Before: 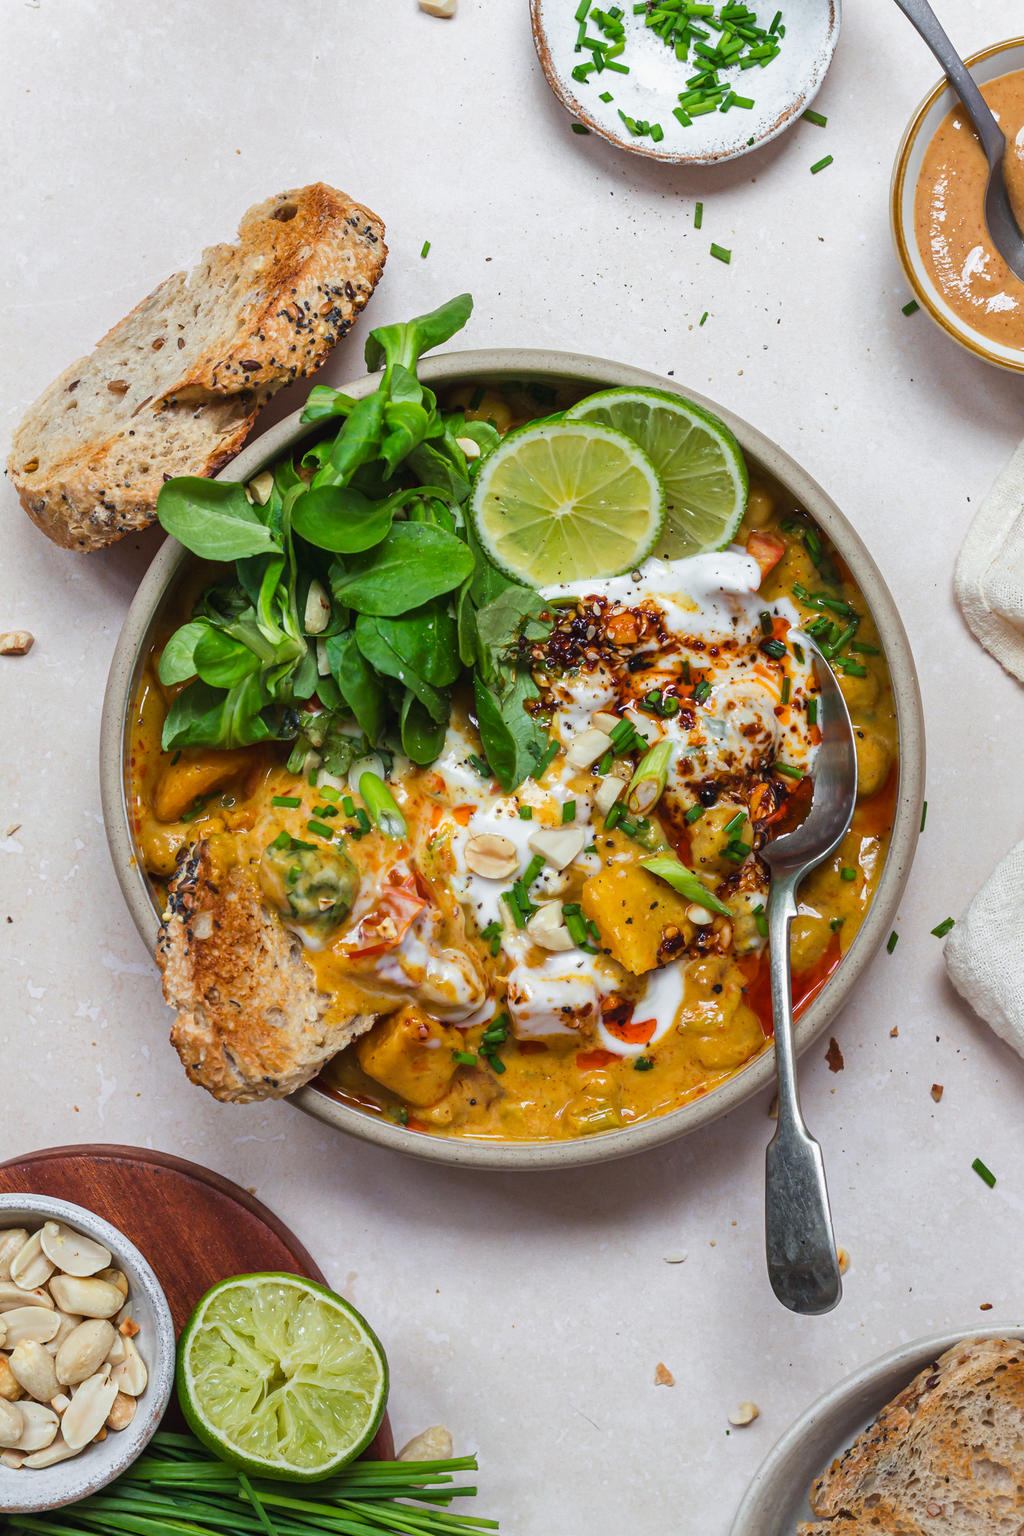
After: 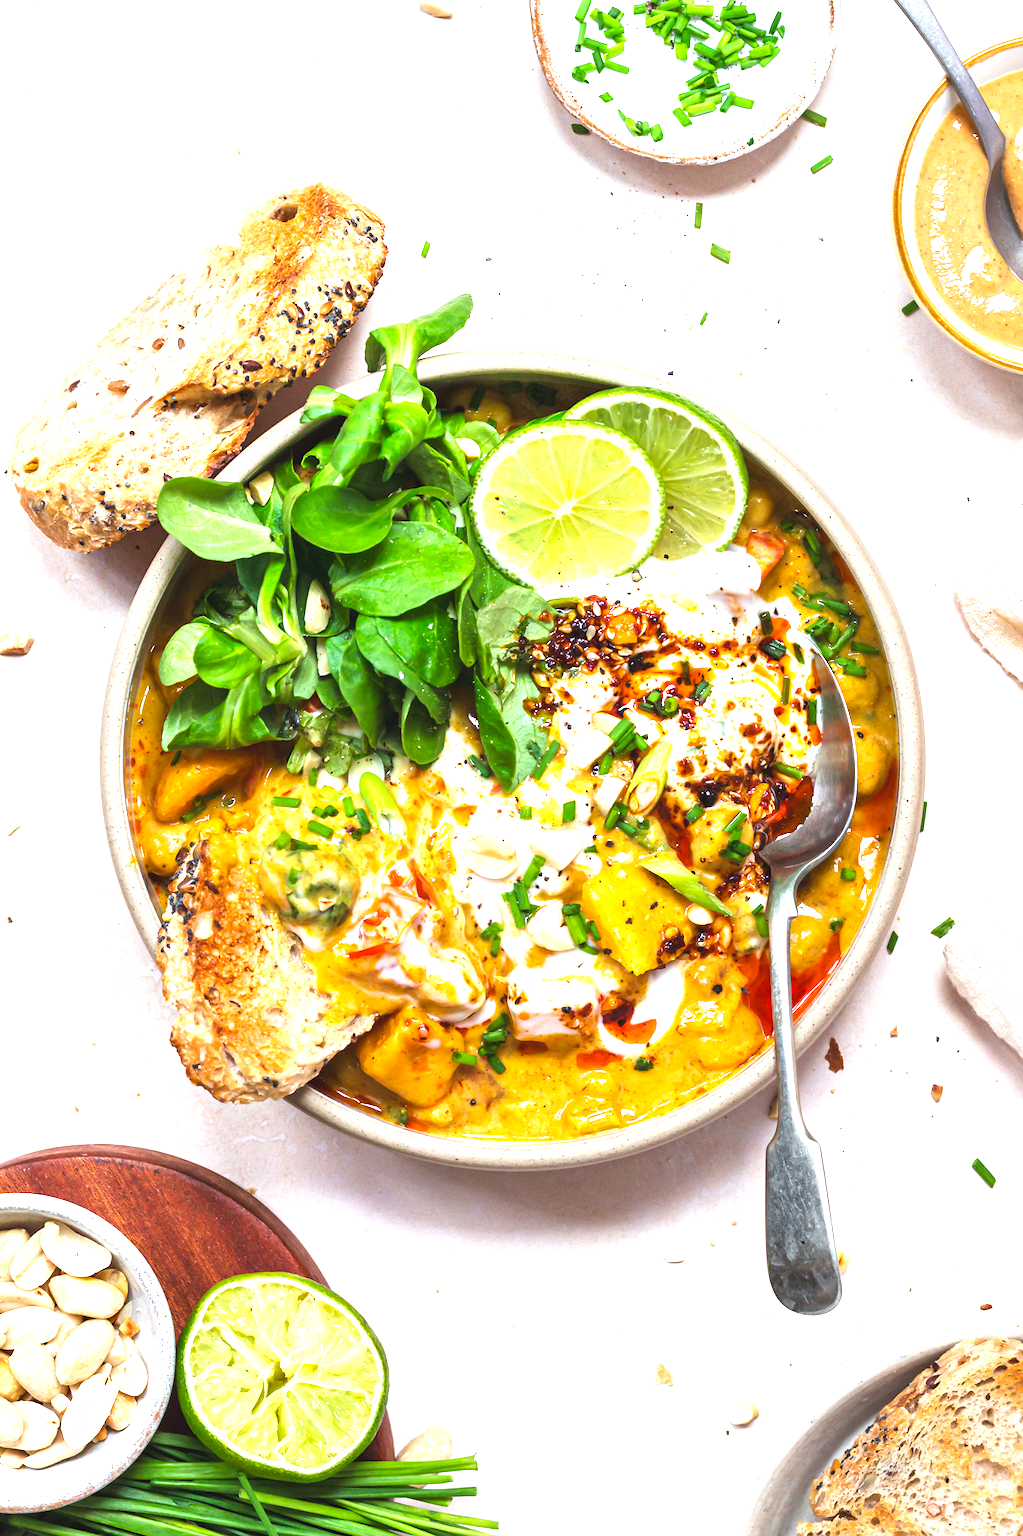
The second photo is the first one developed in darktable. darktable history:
exposure: black level correction 0, exposure 1.496 EV, compensate exposure bias true, compensate highlight preservation false
tone curve: curves: ch0 [(0, 0) (0.08, 0.069) (0.4, 0.391) (0.6, 0.609) (0.92, 0.93) (1, 1)], preserve colors none
